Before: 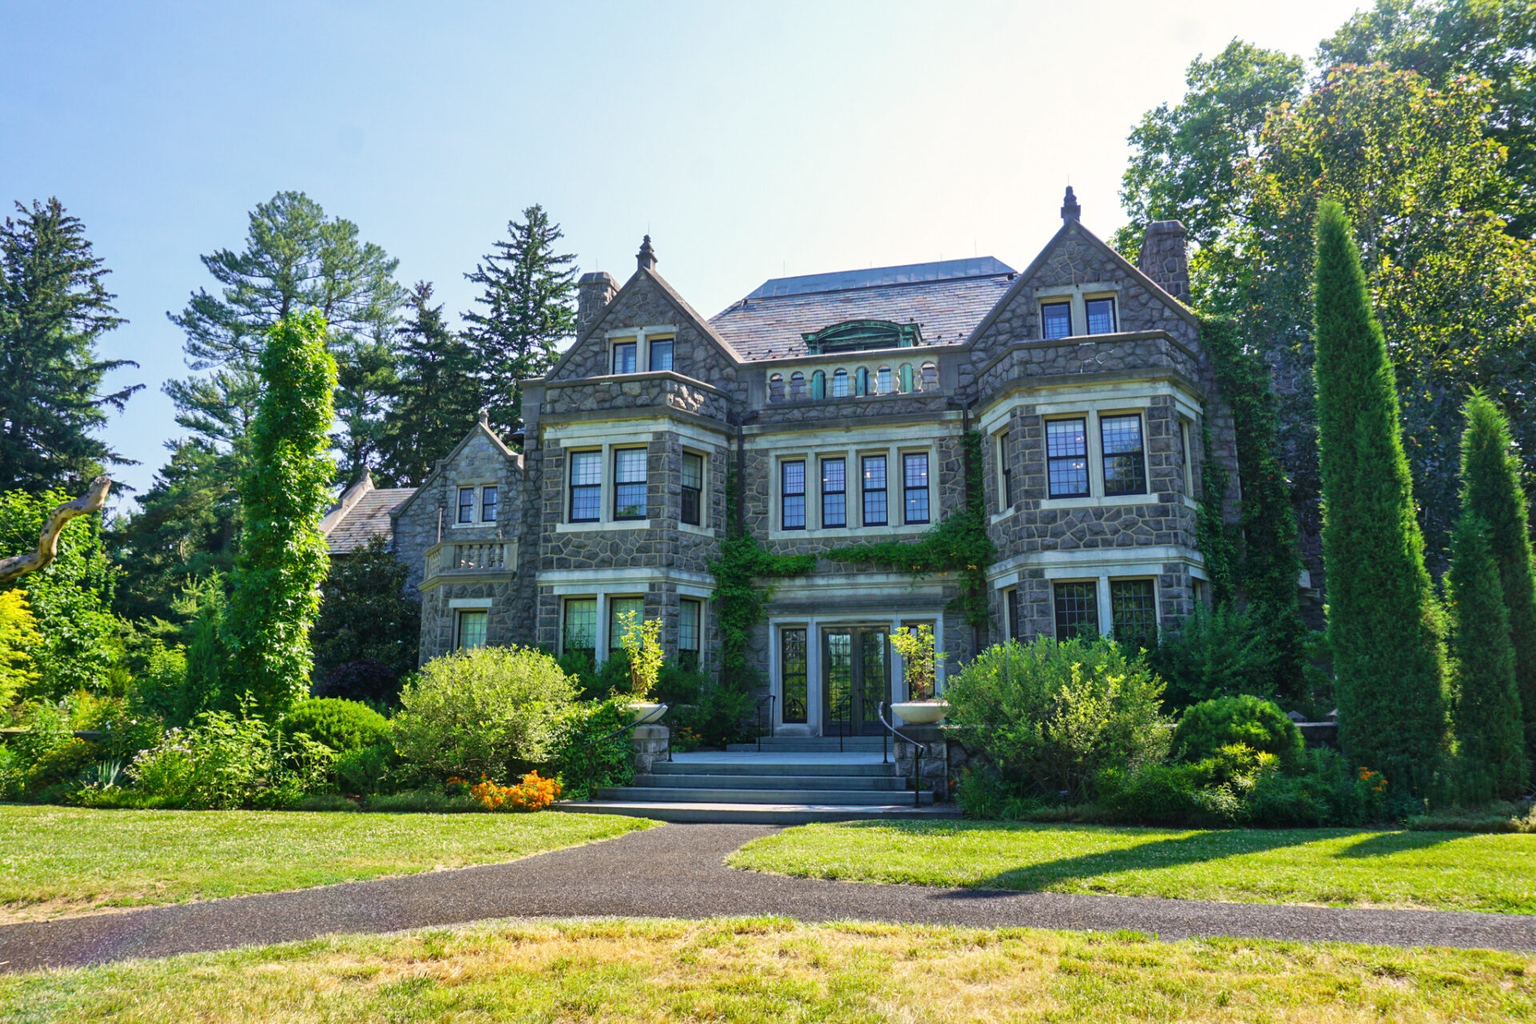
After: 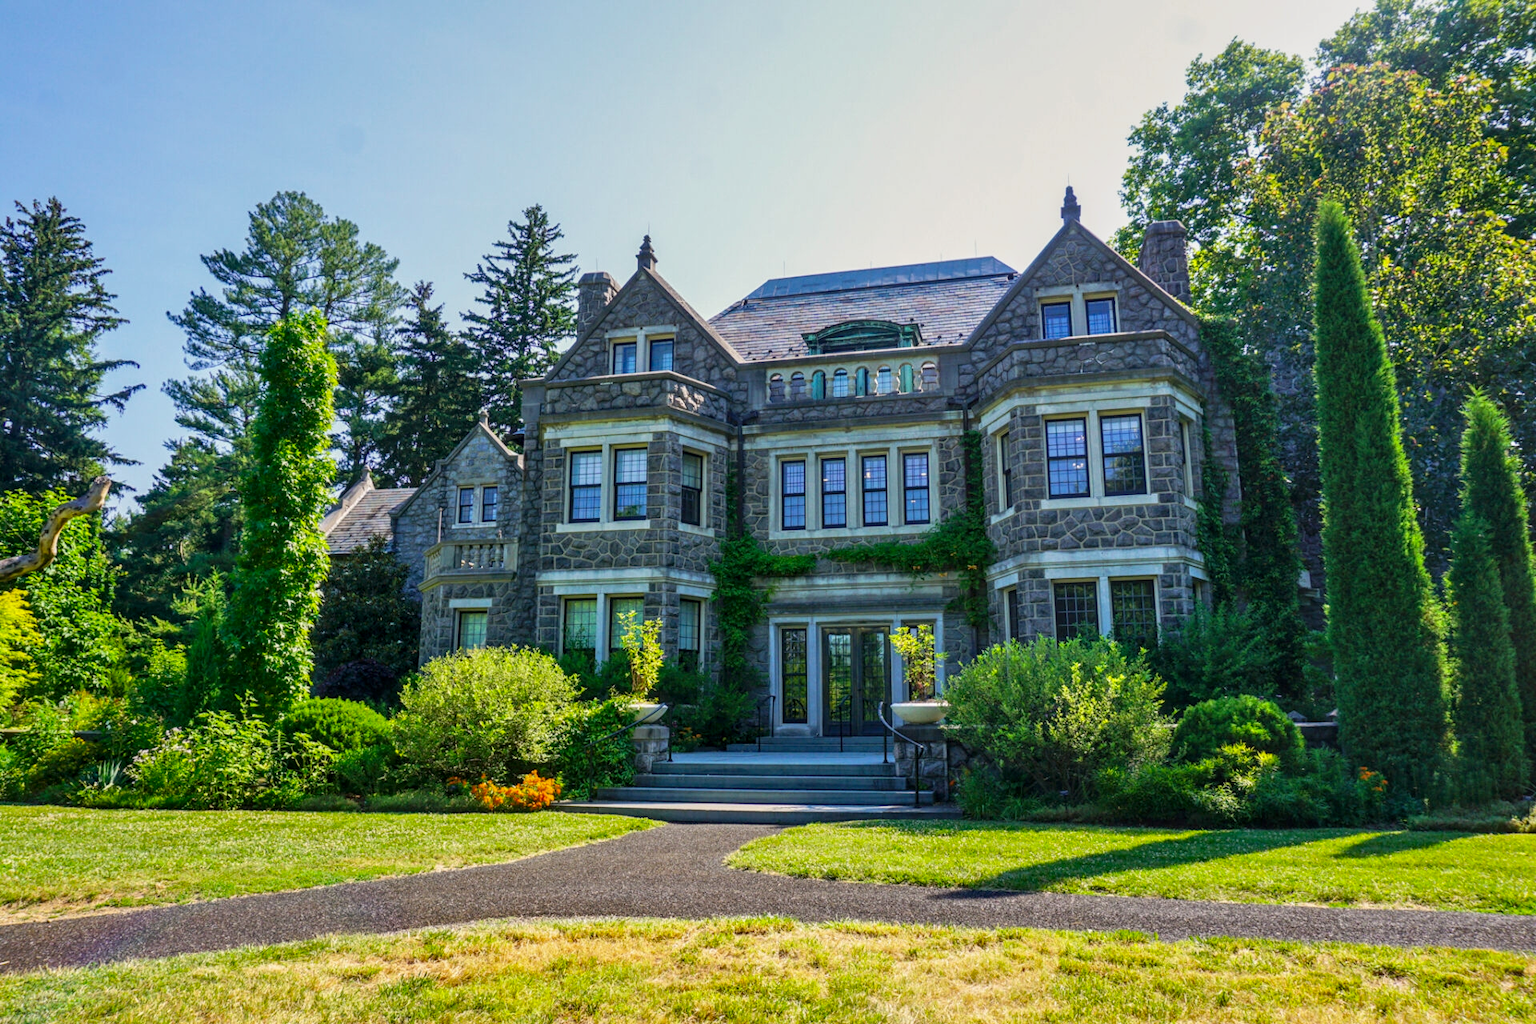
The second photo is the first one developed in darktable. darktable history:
contrast brightness saturation: contrast -0.198, saturation 0.187
exposure: exposure -0.212 EV, compensate highlight preservation false
local contrast: highlights 60%, shadows 63%, detail 160%
